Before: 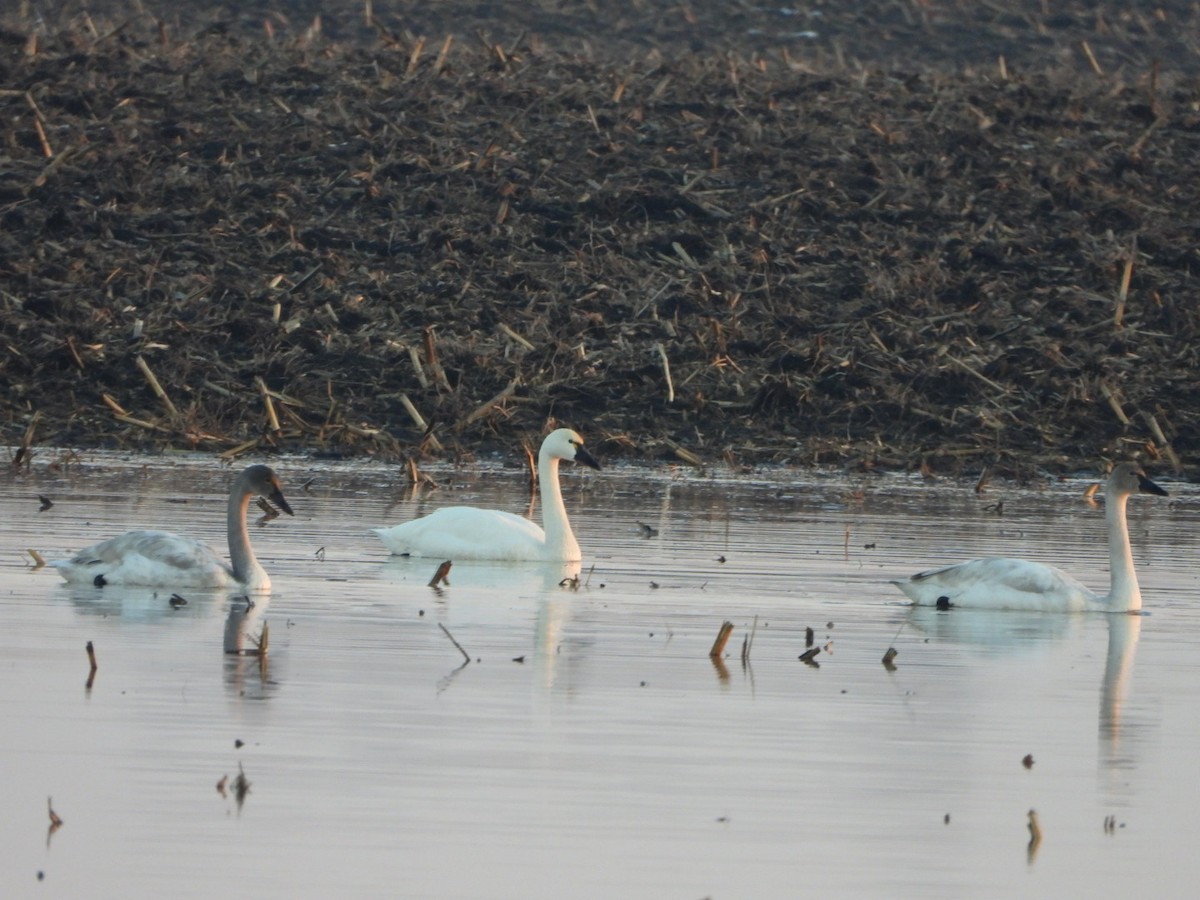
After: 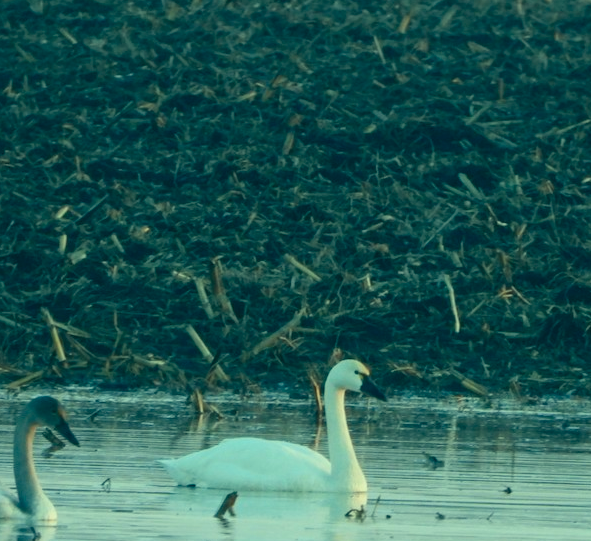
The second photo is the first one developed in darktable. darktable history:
color correction: highlights a* -20.08, highlights b* 9.8, shadows a* -20.4, shadows b* -10.76
crop: left 17.835%, top 7.675%, right 32.881%, bottom 32.213%
